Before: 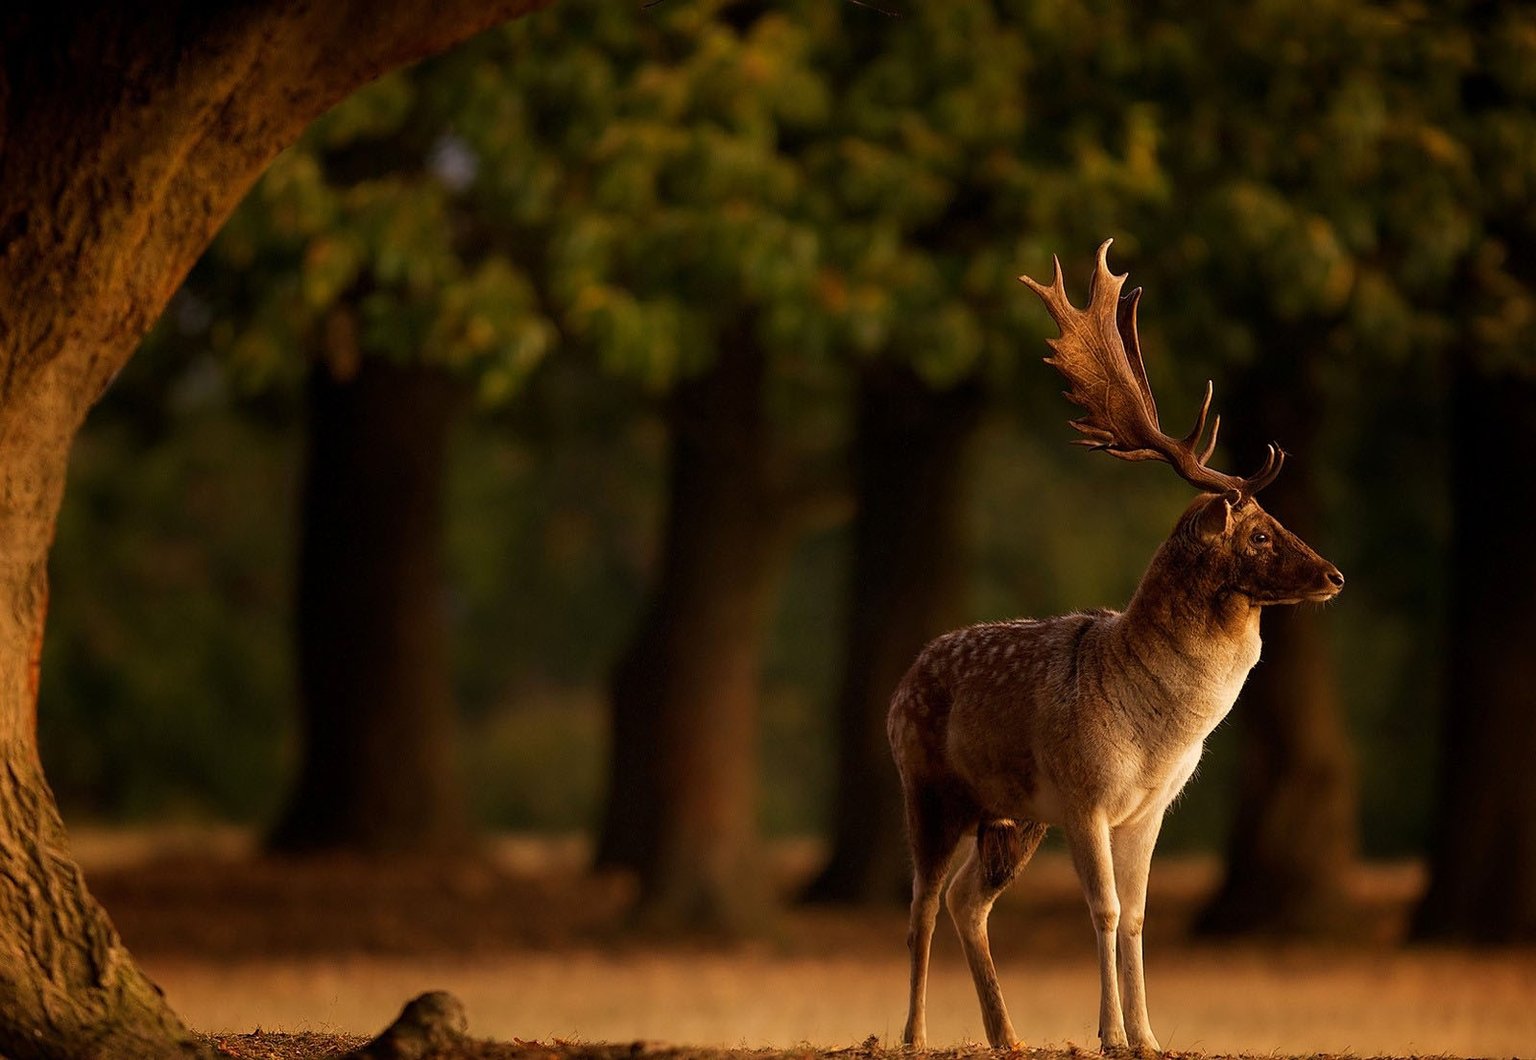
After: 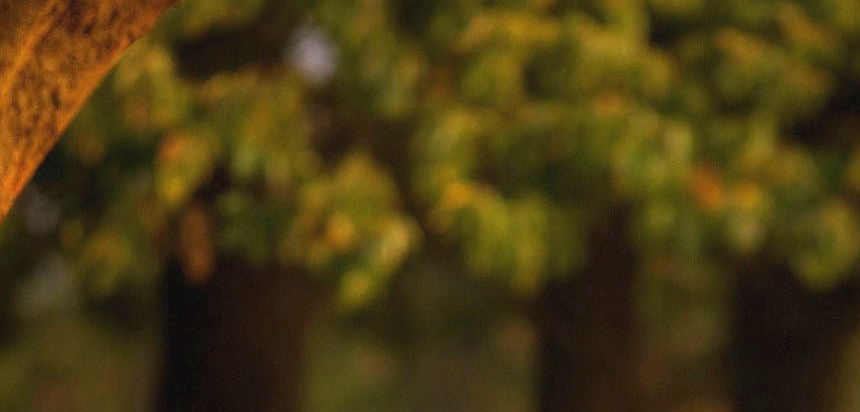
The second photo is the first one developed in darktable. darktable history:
exposure: black level correction -0.001, exposure 1.348 EV, compensate highlight preservation false
crop: left 10.031%, top 10.504%, right 36.185%, bottom 52.1%
